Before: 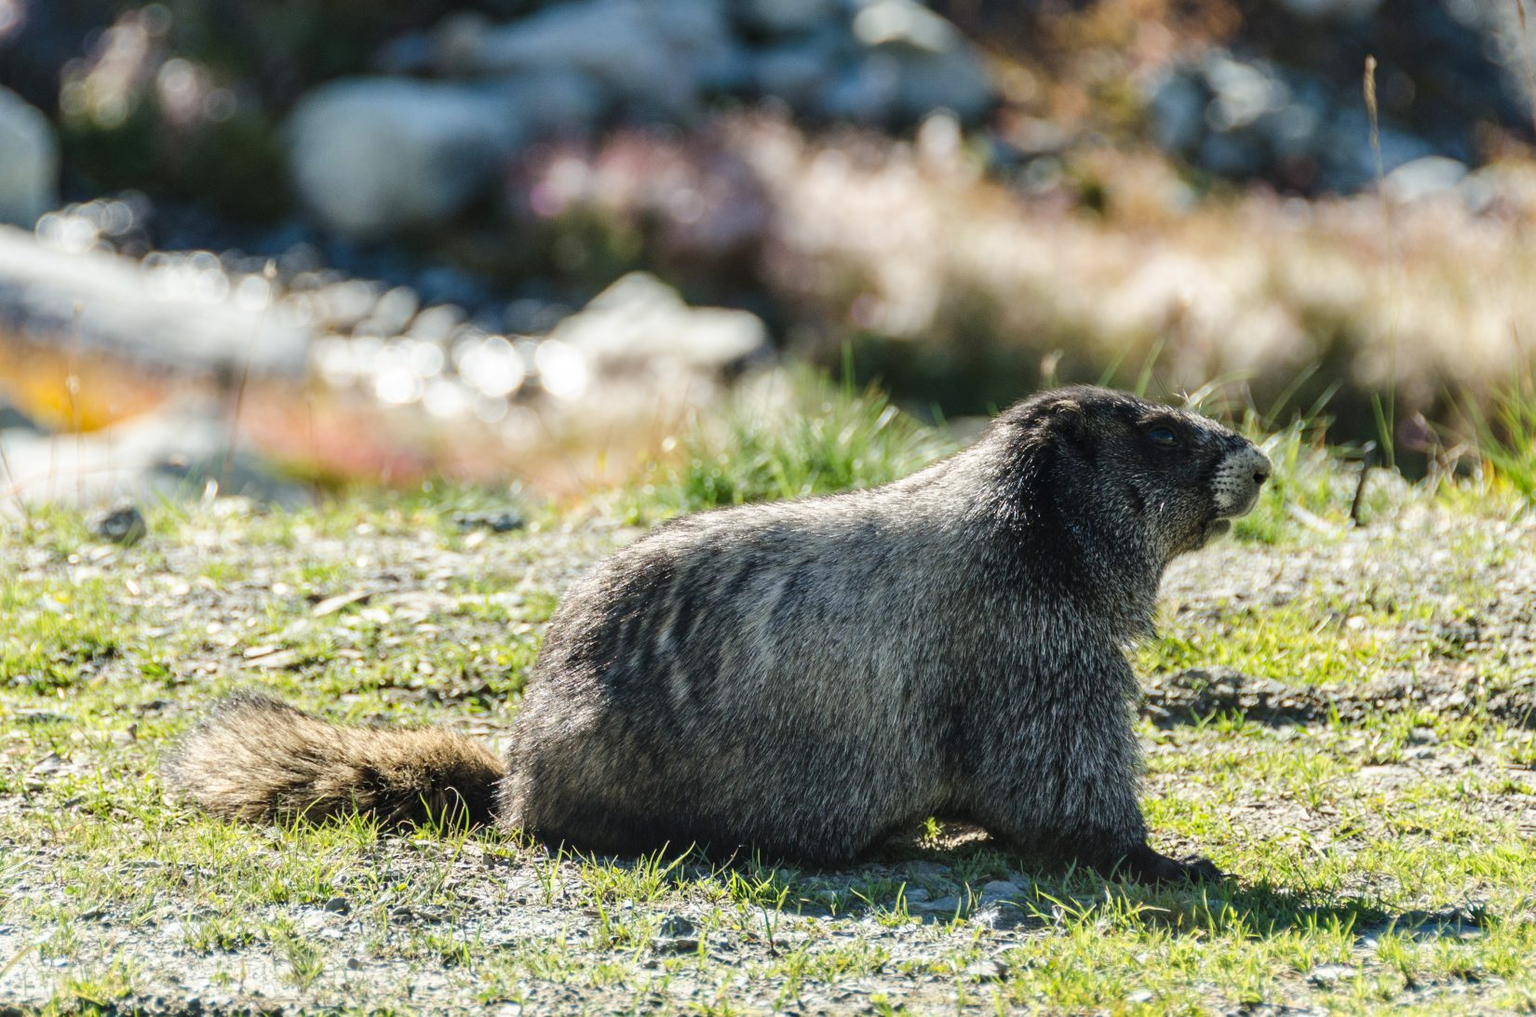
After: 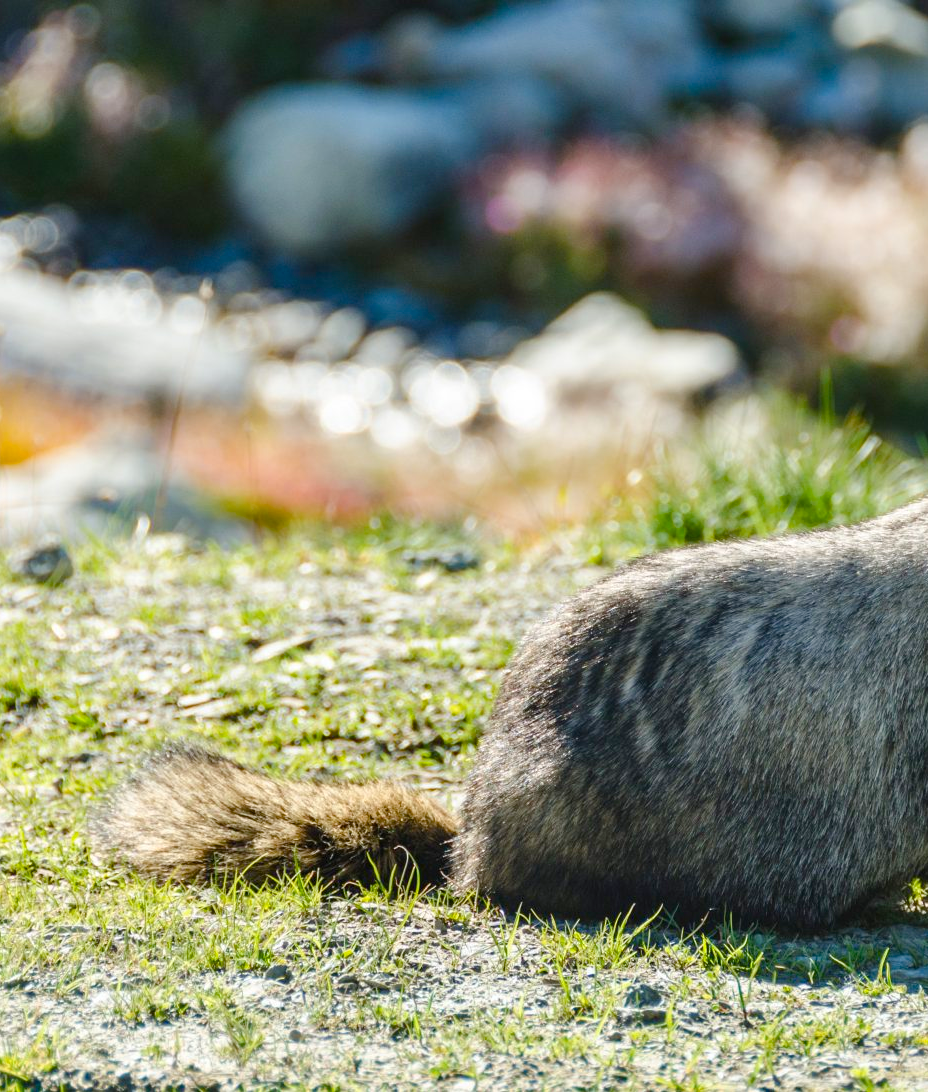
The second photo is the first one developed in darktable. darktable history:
color balance rgb: perceptual saturation grading › global saturation 35%, perceptual saturation grading › highlights -30%, perceptual saturation grading › shadows 35%, perceptual brilliance grading › global brilliance 3%, perceptual brilliance grading › highlights -3%, perceptual brilliance grading › shadows 3%
tone equalizer: on, module defaults
crop: left 5.114%, right 38.589%
